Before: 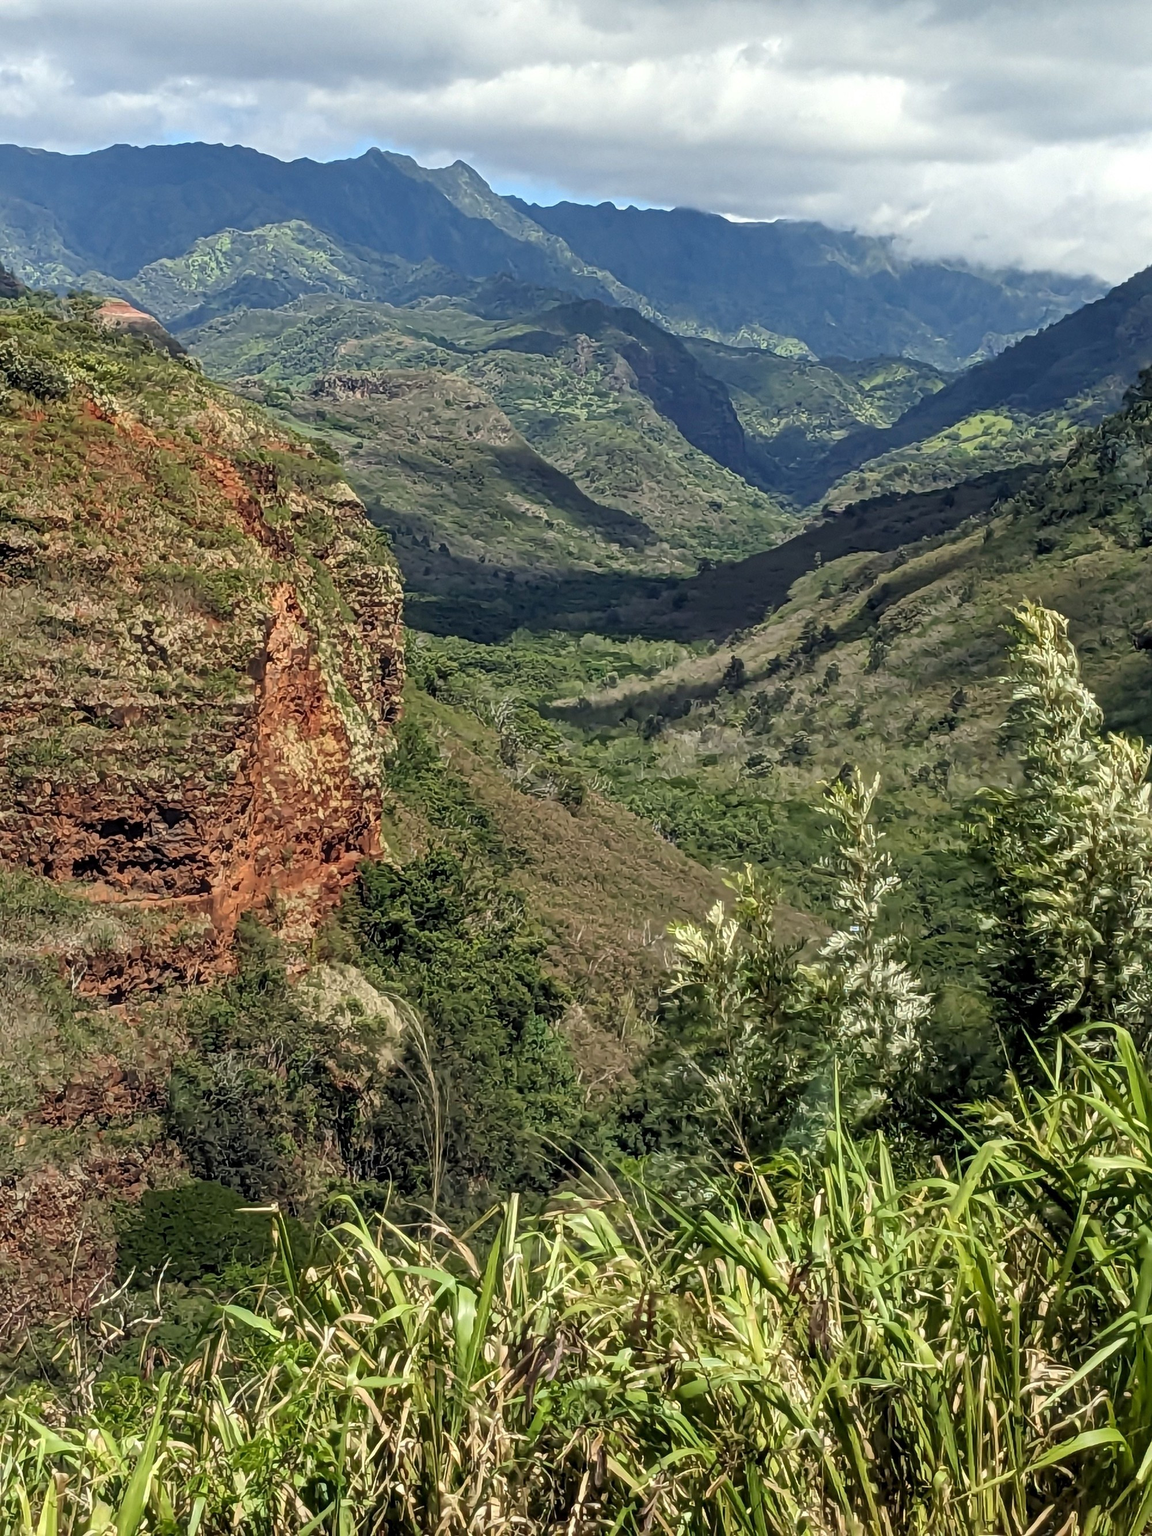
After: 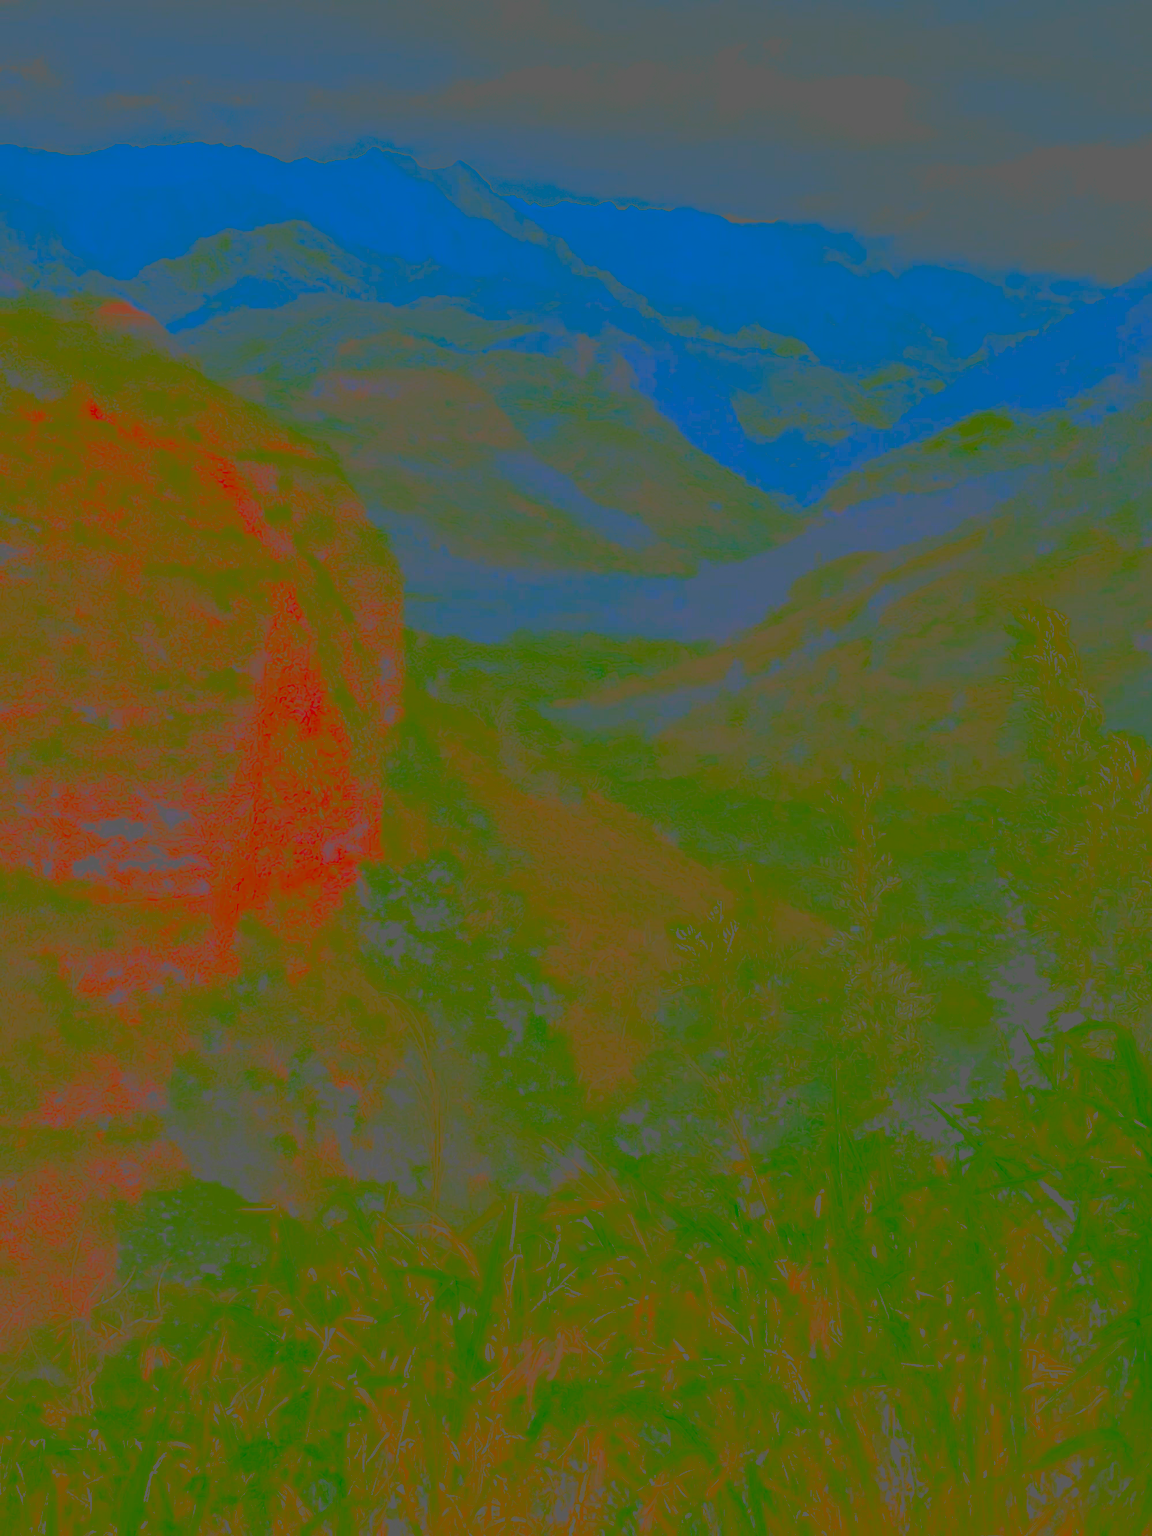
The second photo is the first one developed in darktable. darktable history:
exposure: black level correction 0.001, exposure 1.118 EV, compensate highlight preservation false
filmic rgb: middle gray luminance 18.4%, black relative exposure -10.46 EV, white relative exposure 3.41 EV, target black luminance 0%, hardness 6.01, latitude 98.19%, contrast 0.85, shadows ↔ highlights balance 0.449%
contrast brightness saturation: contrast -0.986, brightness -0.176, saturation 0.767
